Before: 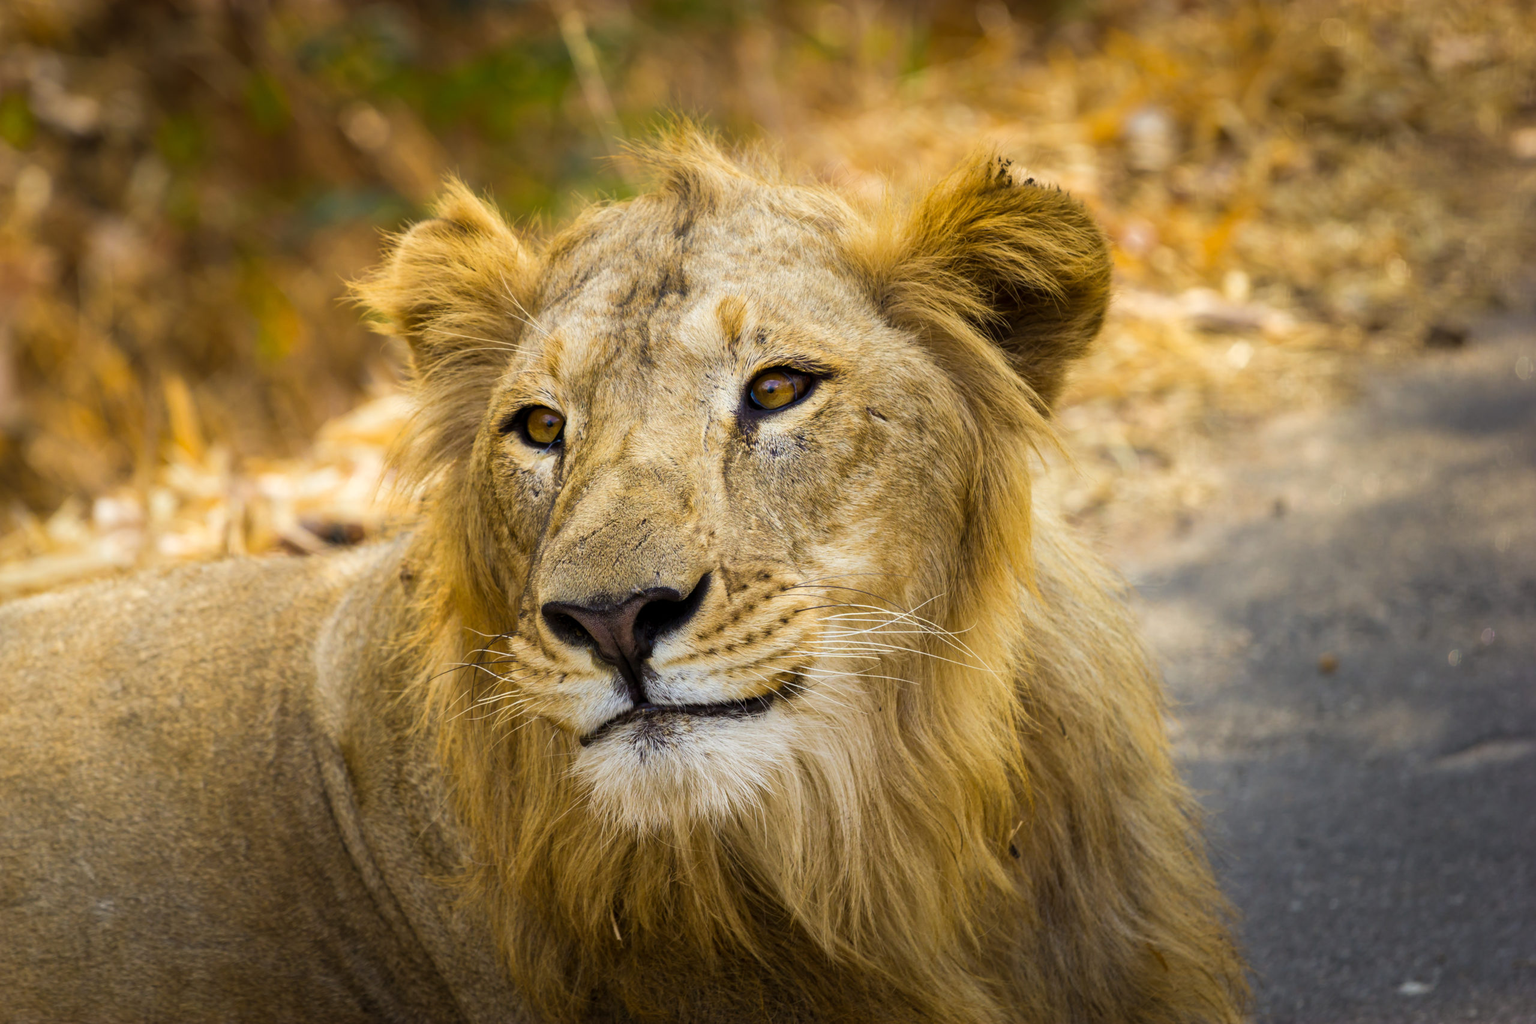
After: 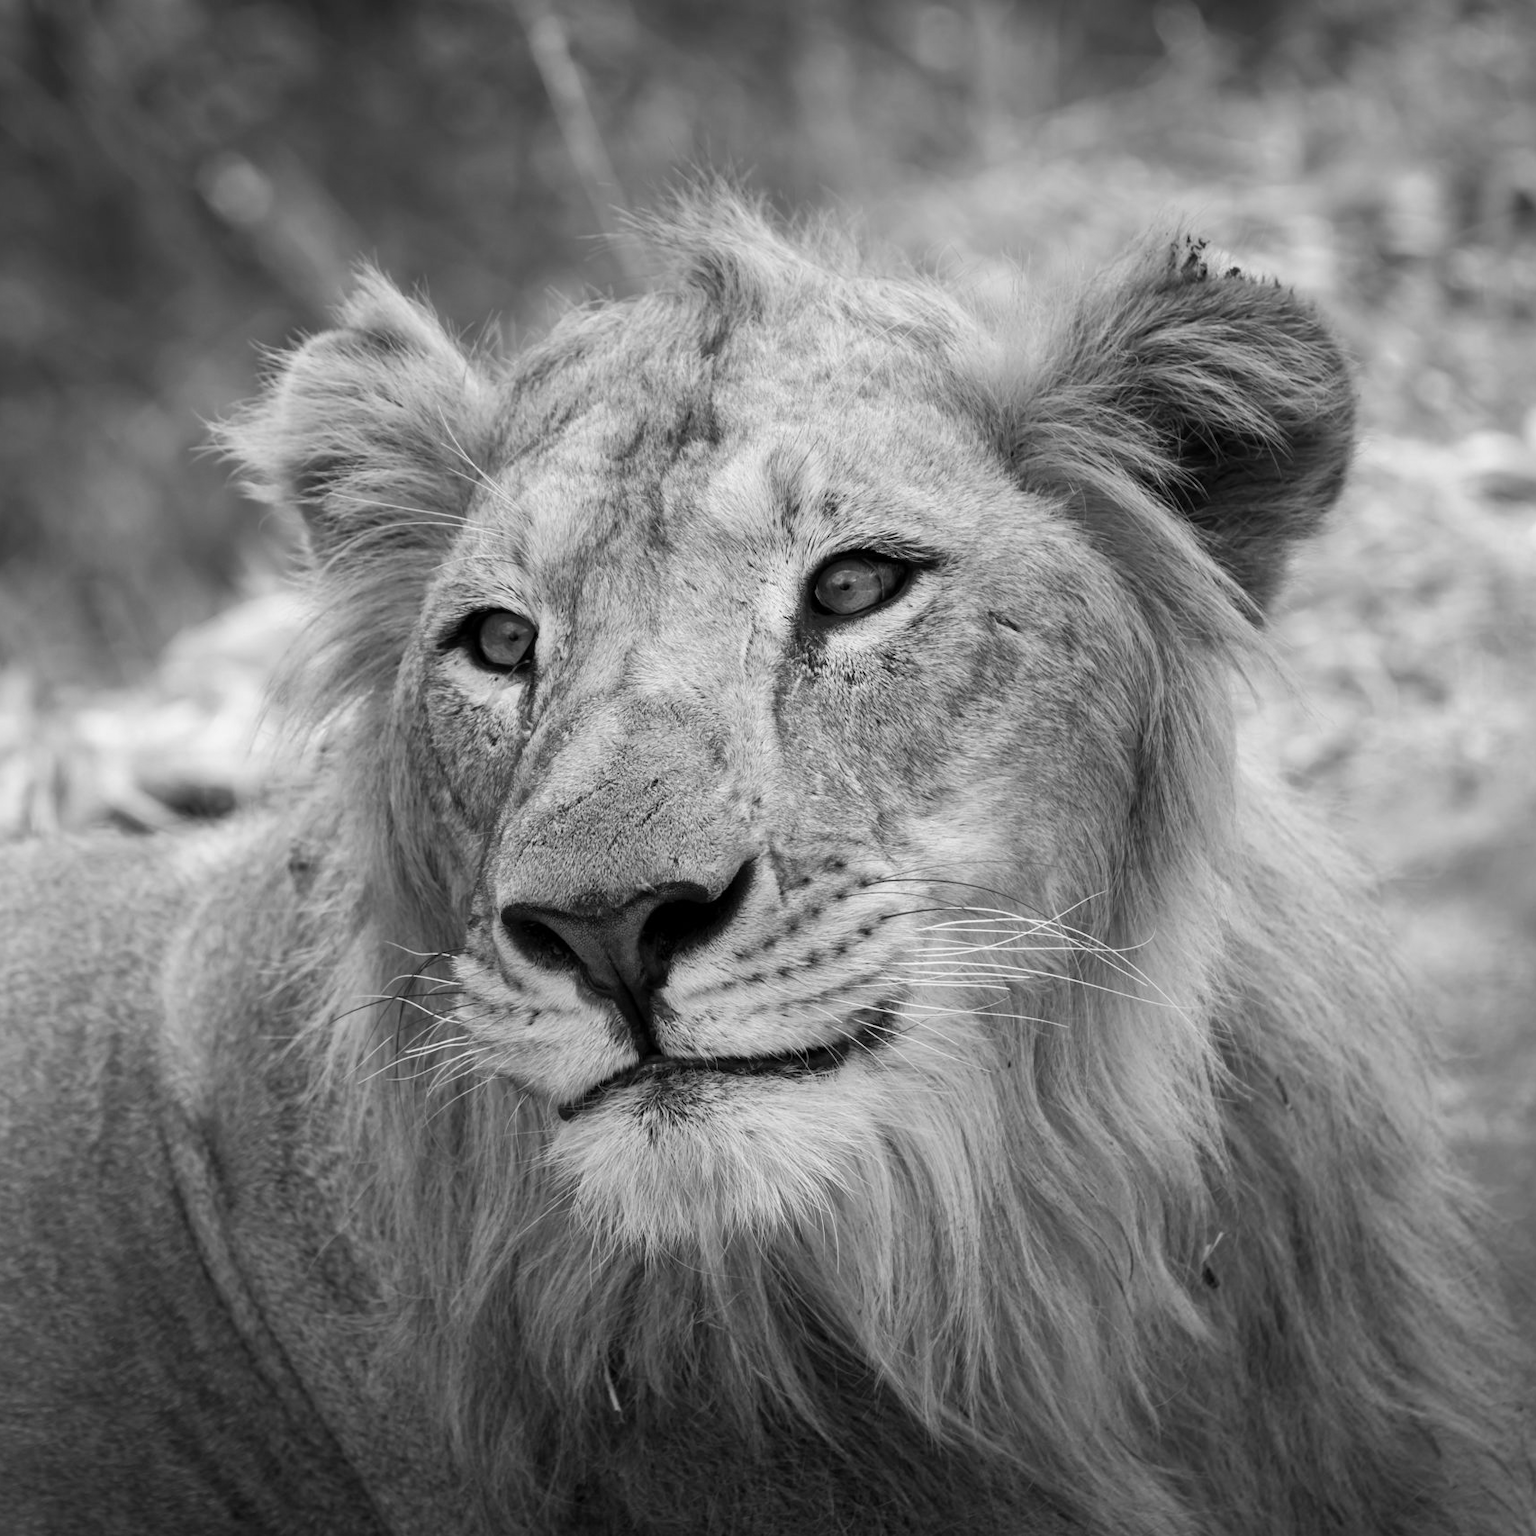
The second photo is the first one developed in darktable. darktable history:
monochrome: a 1.94, b -0.638
crop and rotate: left 13.537%, right 19.796%
